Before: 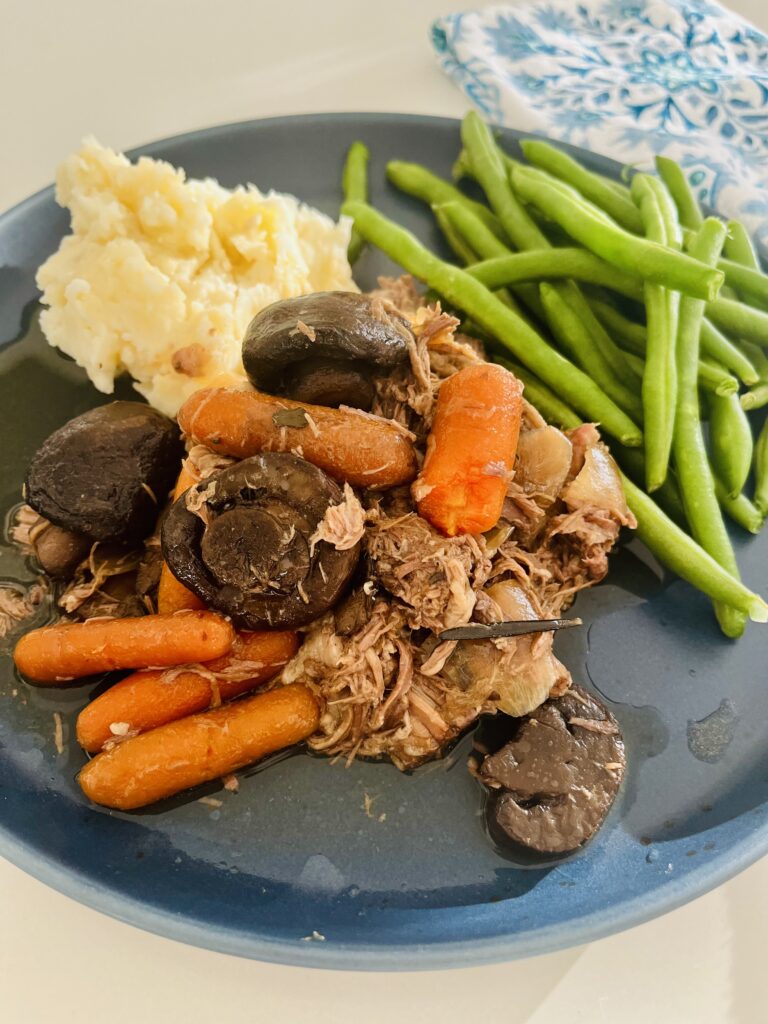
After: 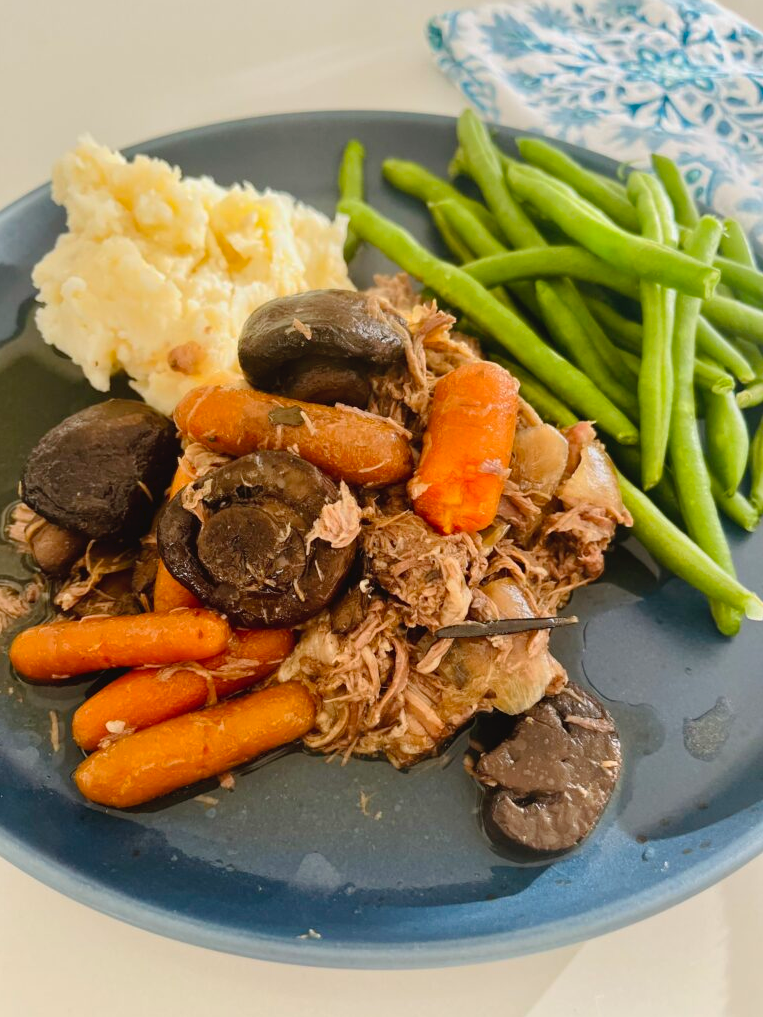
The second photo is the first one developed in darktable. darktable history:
tone curve: curves: ch0 [(0, 0) (0.003, 0.032) (0.011, 0.034) (0.025, 0.039) (0.044, 0.055) (0.069, 0.078) (0.1, 0.111) (0.136, 0.147) (0.177, 0.191) (0.224, 0.238) (0.277, 0.291) (0.335, 0.35) (0.399, 0.41) (0.468, 0.48) (0.543, 0.547) (0.623, 0.621) (0.709, 0.699) (0.801, 0.789) (0.898, 0.884) (1, 1)], preserve colors none
crop and rotate: left 0.544%, top 0.201%, bottom 0.387%
